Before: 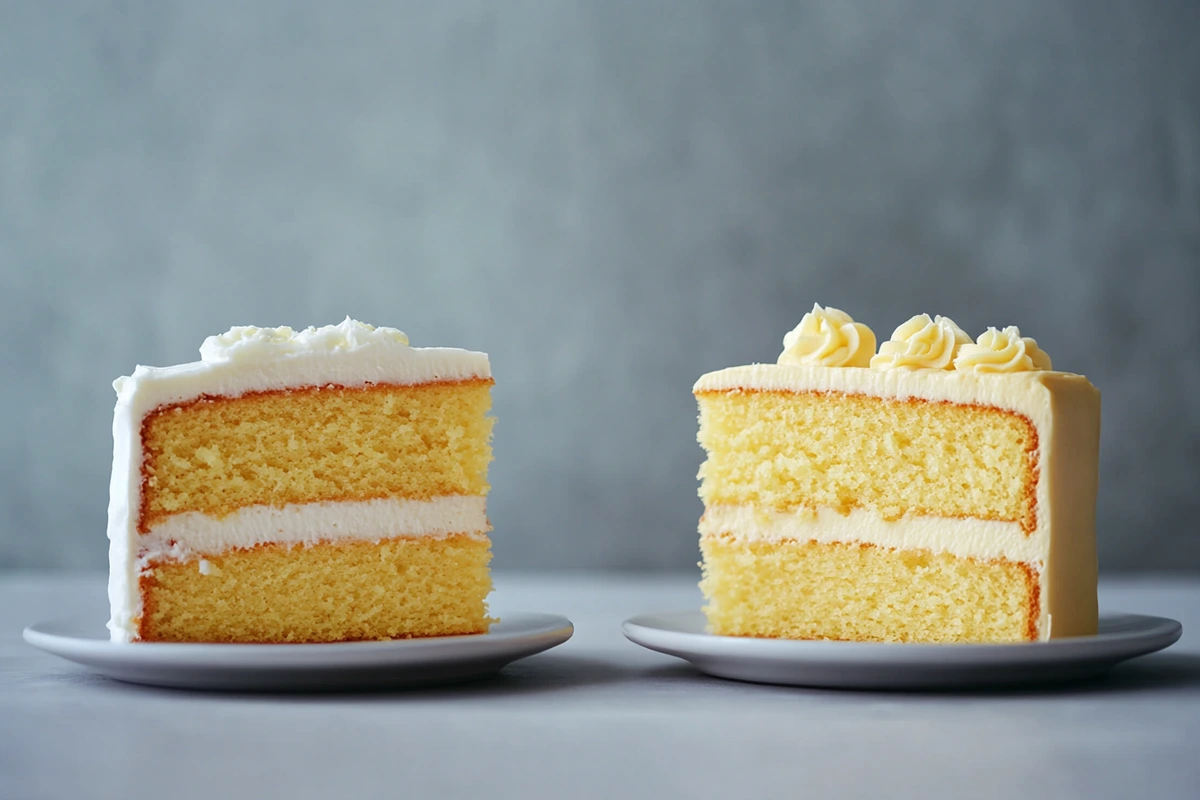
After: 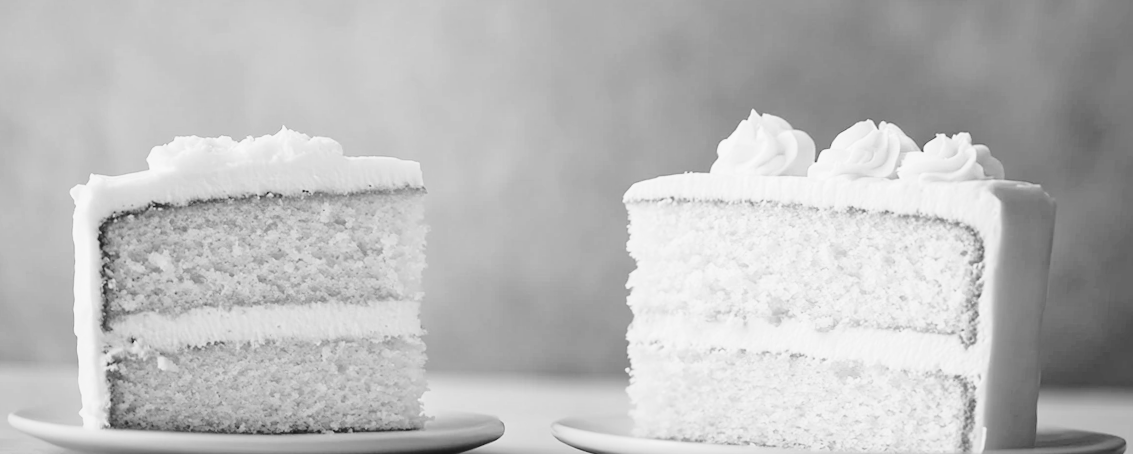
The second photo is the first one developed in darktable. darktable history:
monochrome: a 32, b 64, size 2.3
base curve: curves: ch0 [(0, 0) (0.032, 0.037) (0.105, 0.228) (0.435, 0.76) (0.856, 0.983) (1, 1)]
crop and rotate: top 25.357%, bottom 13.942%
exposure: exposure -0.177 EV, compensate highlight preservation false
rotate and perspective: rotation 0.062°, lens shift (vertical) 0.115, lens shift (horizontal) -0.133, crop left 0.047, crop right 0.94, crop top 0.061, crop bottom 0.94
